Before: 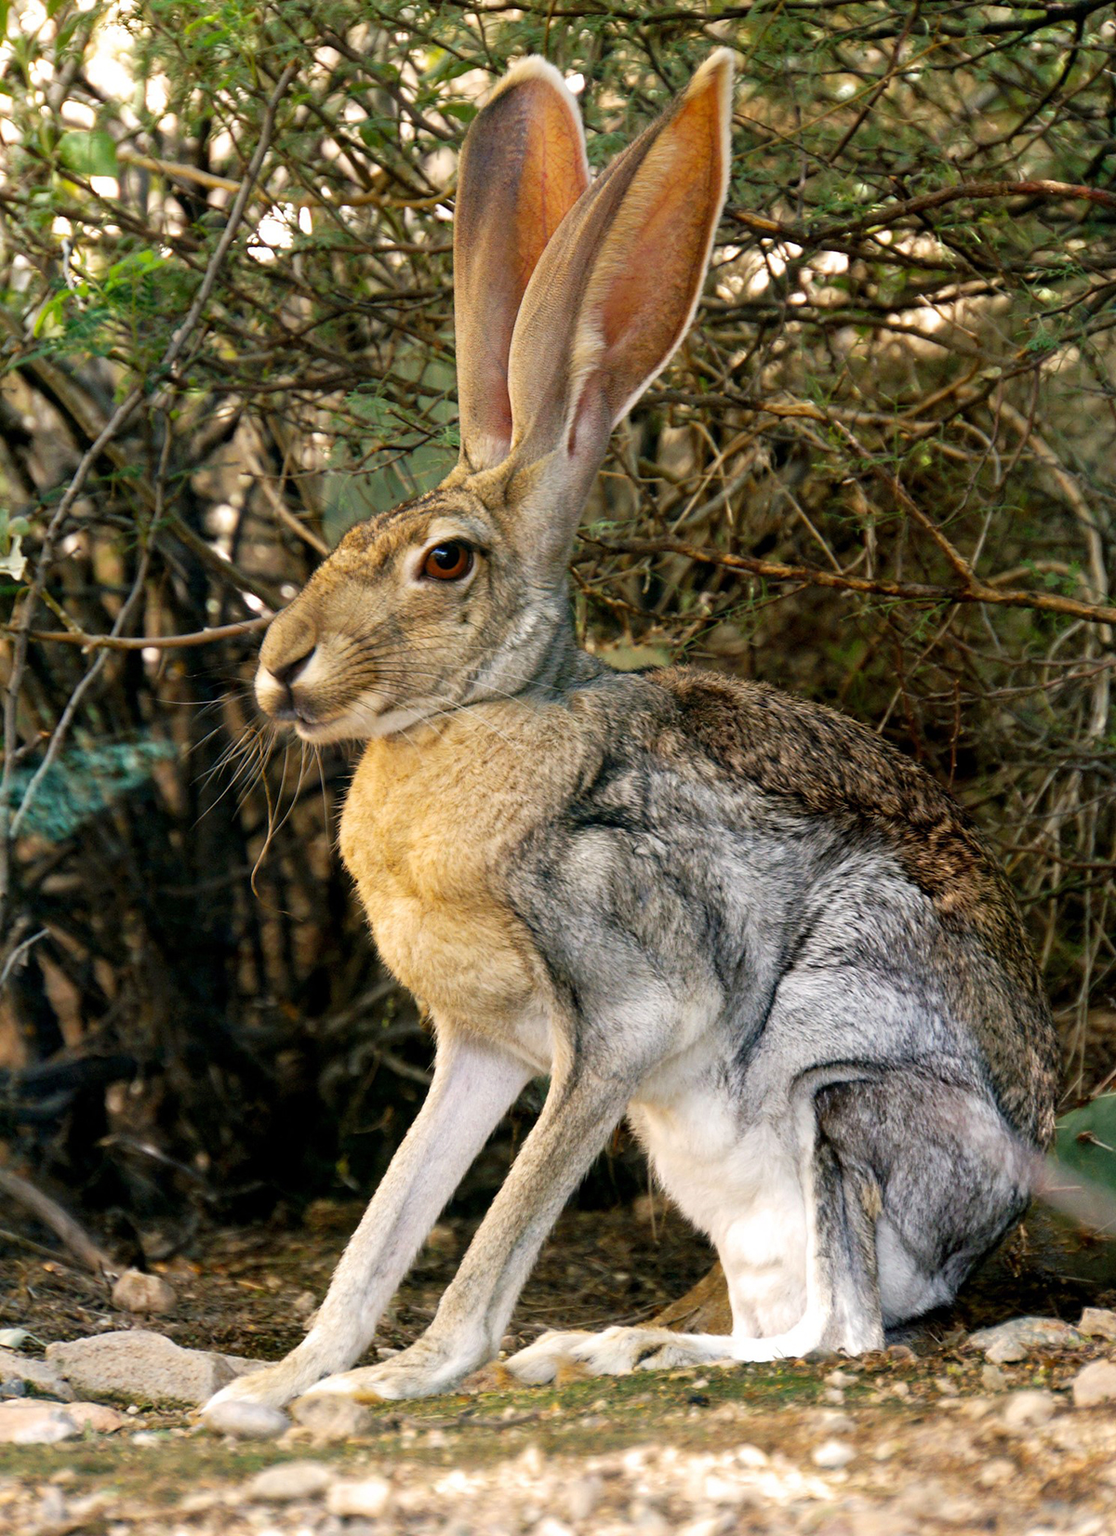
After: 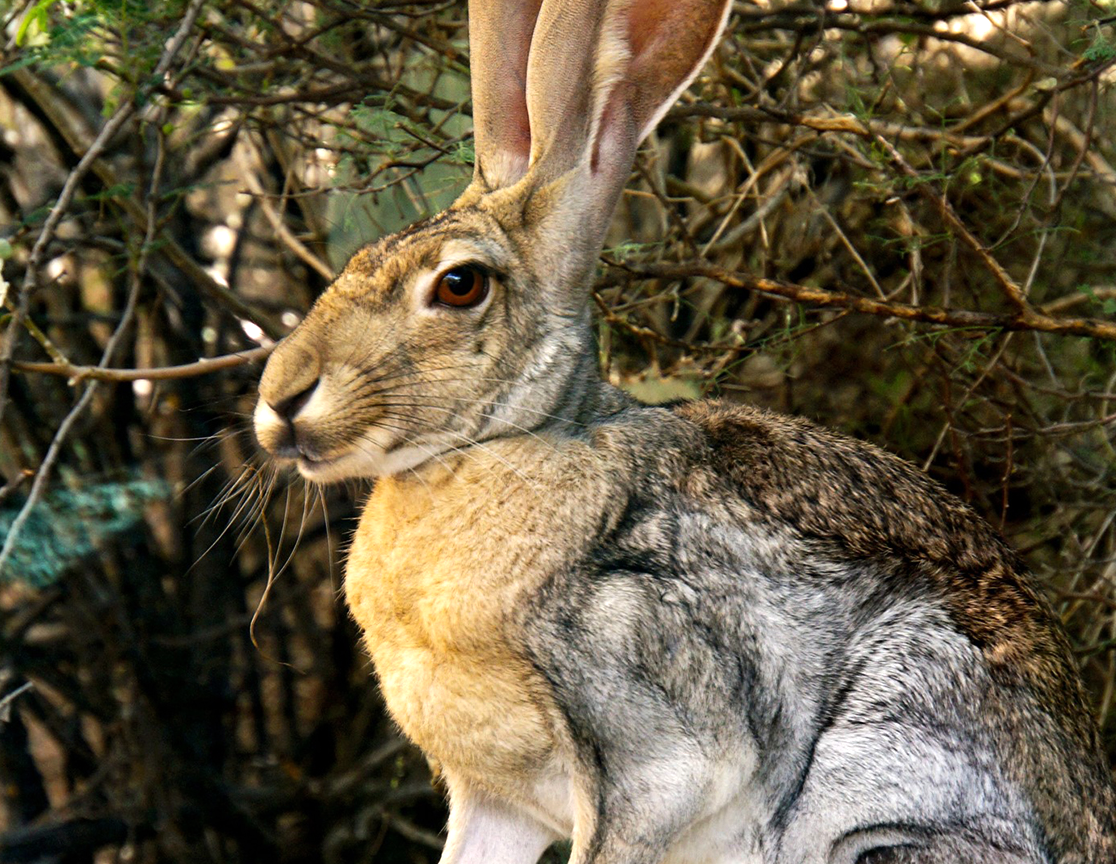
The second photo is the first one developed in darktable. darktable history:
tone equalizer: -8 EV -0.417 EV, -7 EV -0.389 EV, -6 EV -0.333 EV, -5 EV -0.222 EV, -3 EV 0.222 EV, -2 EV 0.333 EV, -1 EV 0.389 EV, +0 EV 0.417 EV, edges refinement/feathering 500, mask exposure compensation -1.57 EV, preserve details no
crop: left 1.744%, top 19.225%, right 5.069%, bottom 28.357%
